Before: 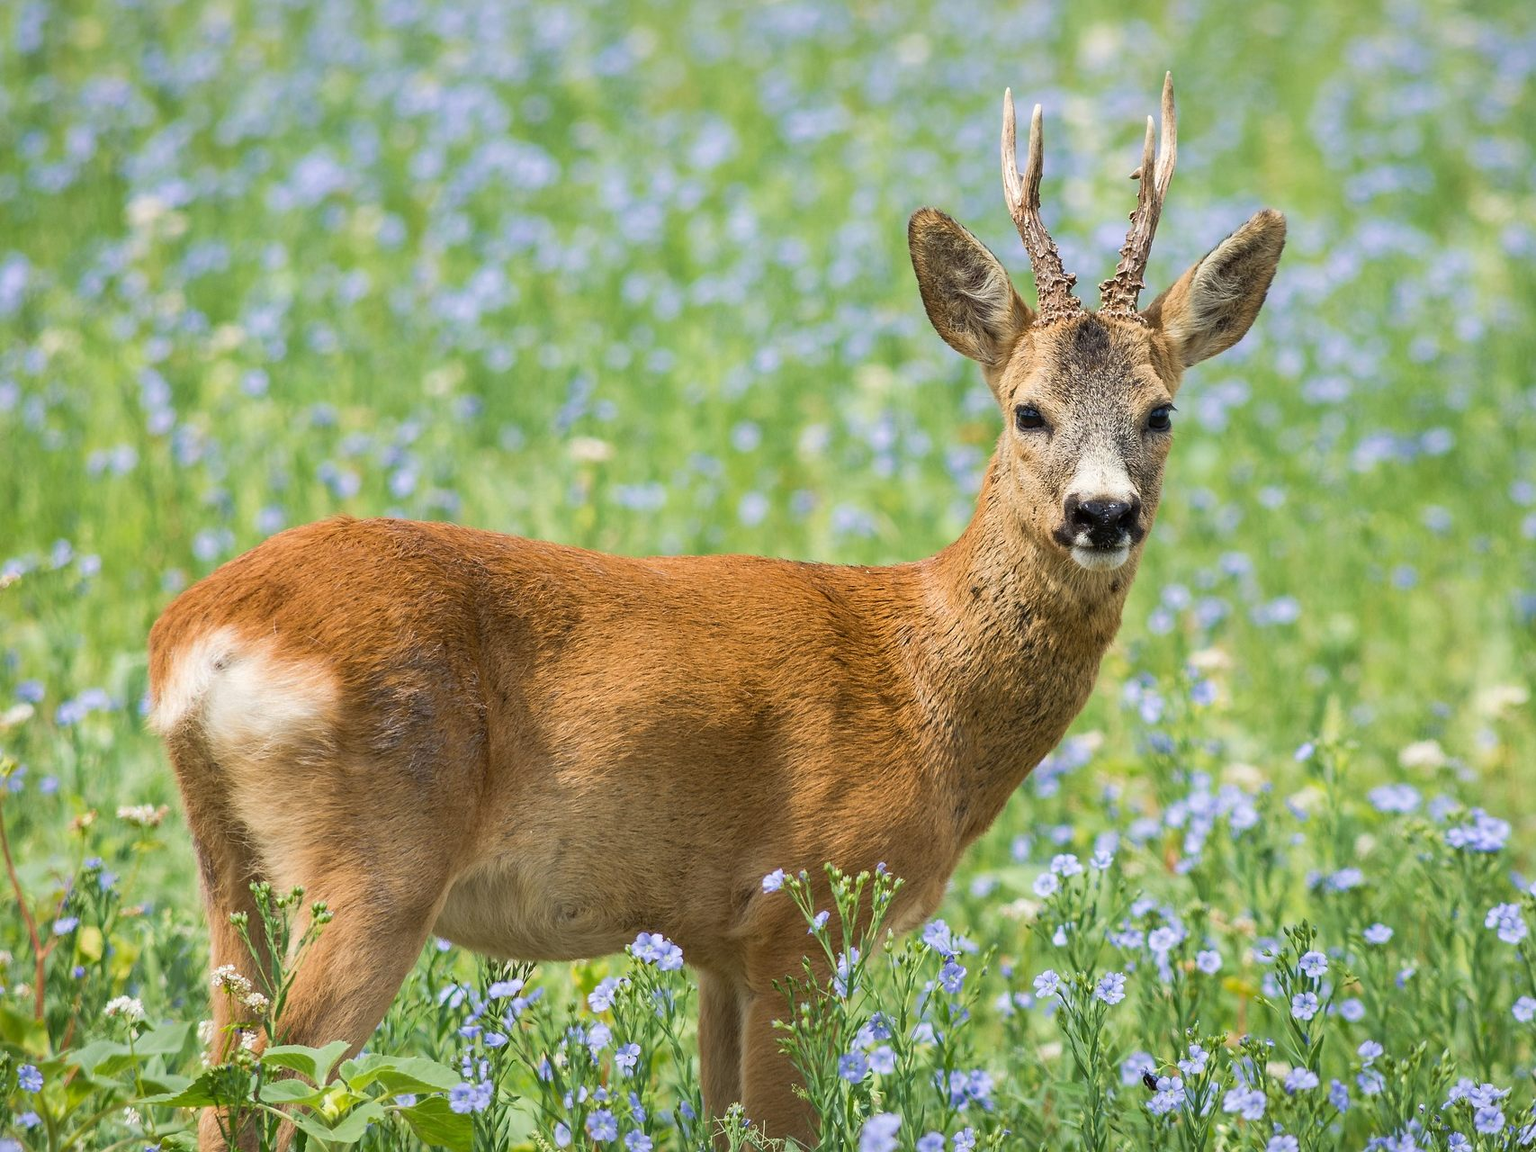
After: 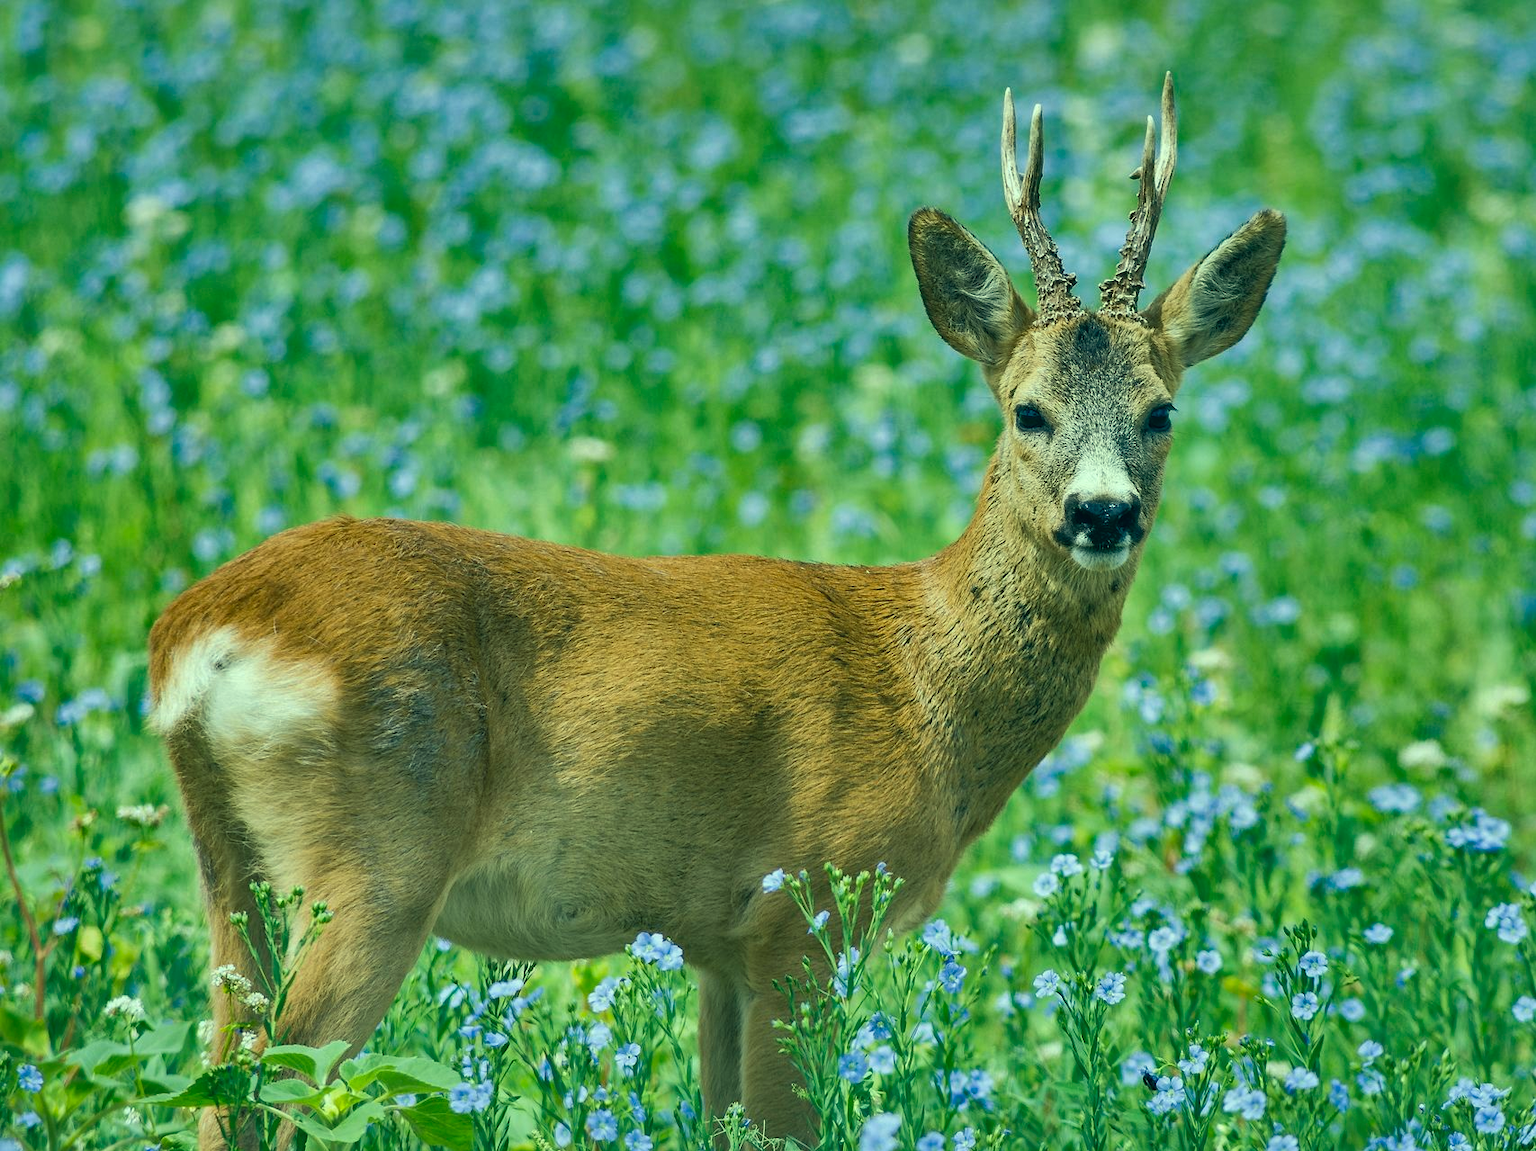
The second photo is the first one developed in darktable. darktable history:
shadows and highlights: shadows 20.85, highlights -81.53, soften with gaussian
color correction: highlights a* -19.86, highlights b* 9.8, shadows a* -20.48, shadows b* -10.74
